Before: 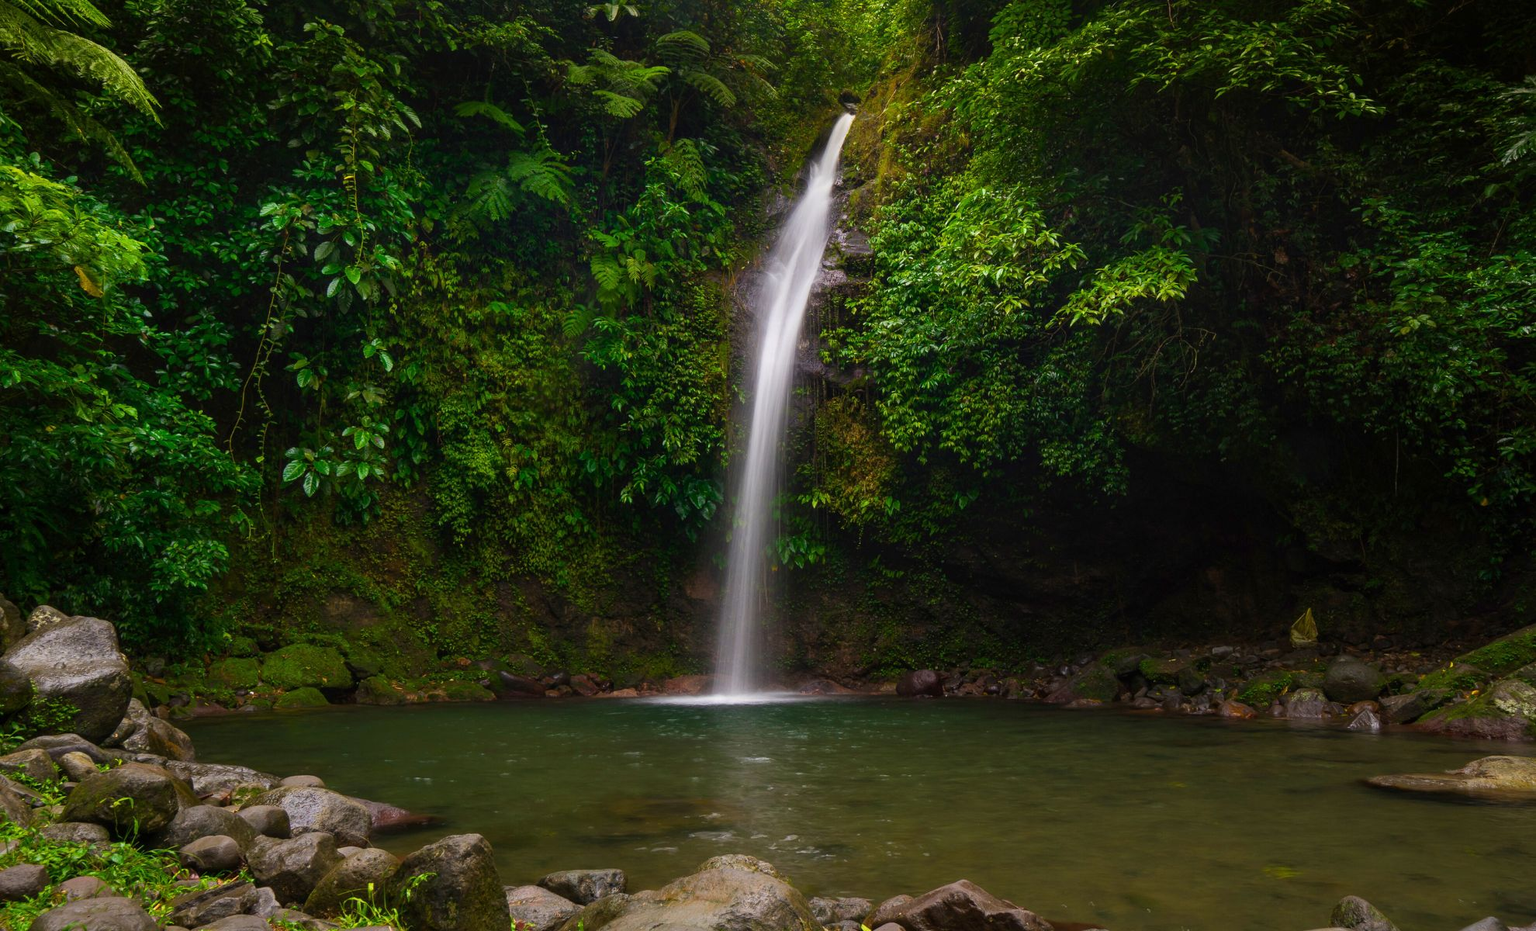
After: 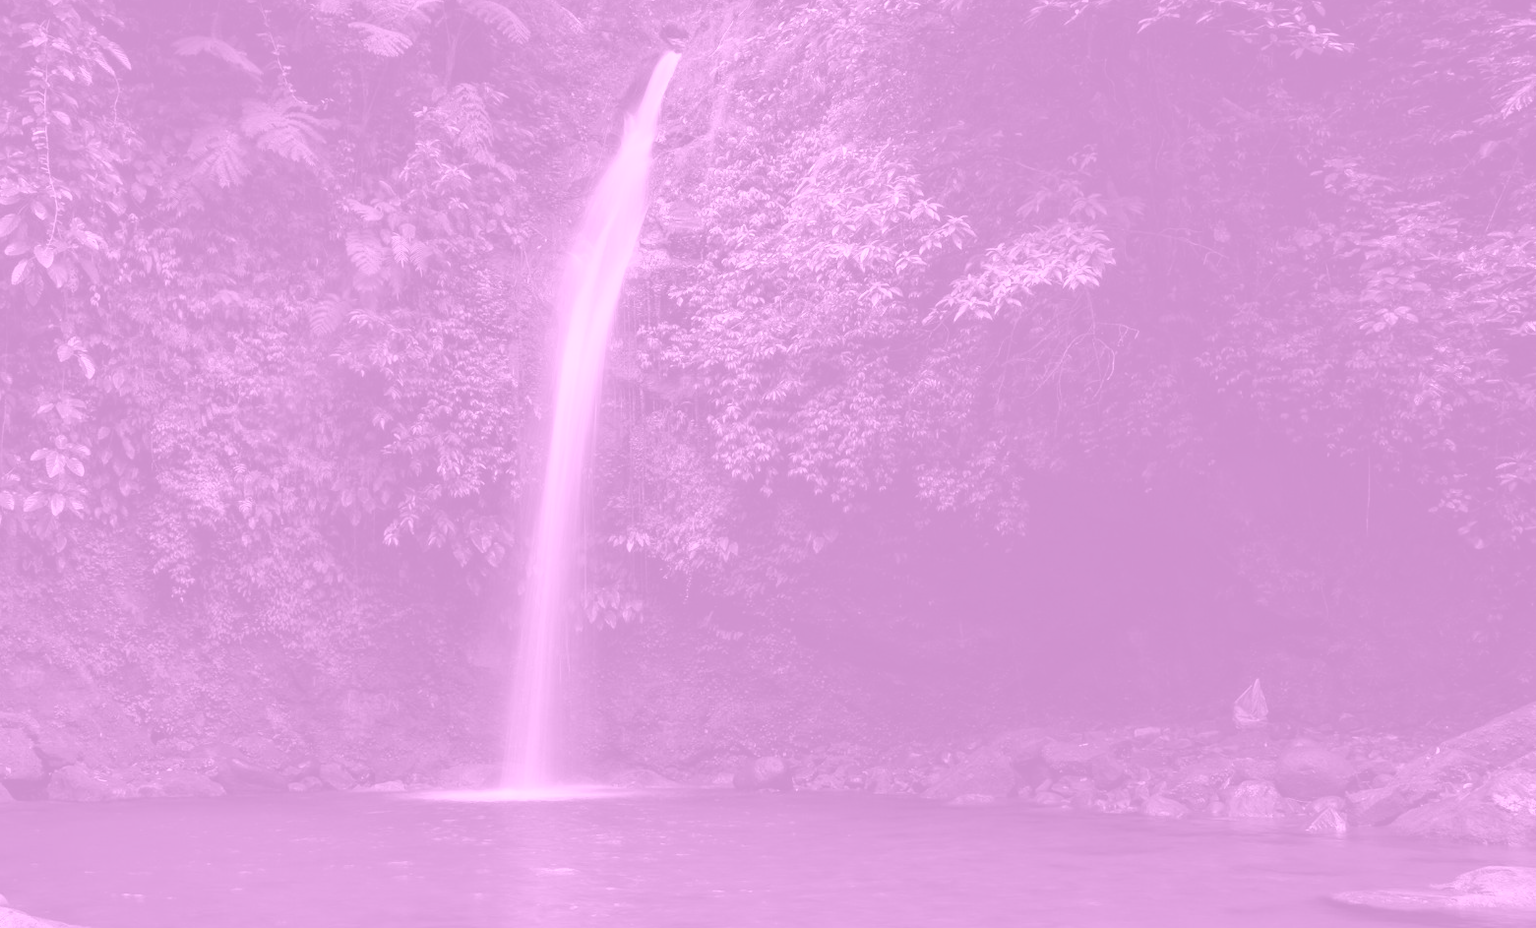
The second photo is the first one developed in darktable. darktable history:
crop and rotate: left 20.74%, top 7.912%, right 0.375%, bottom 13.378%
contrast equalizer: octaves 7, y [[0.6 ×6], [0.55 ×6], [0 ×6], [0 ×6], [0 ×6]], mix 0.2
colorize: hue 331.2°, saturation 69%, source mix 30.28%, lightness 69.02%, version 1
color balance: mode lift, gamma, gain (sRGB), lift [1, 0.99, 1.01, 0.992], gamma [1, 1.037, 0.974, 0.963]
